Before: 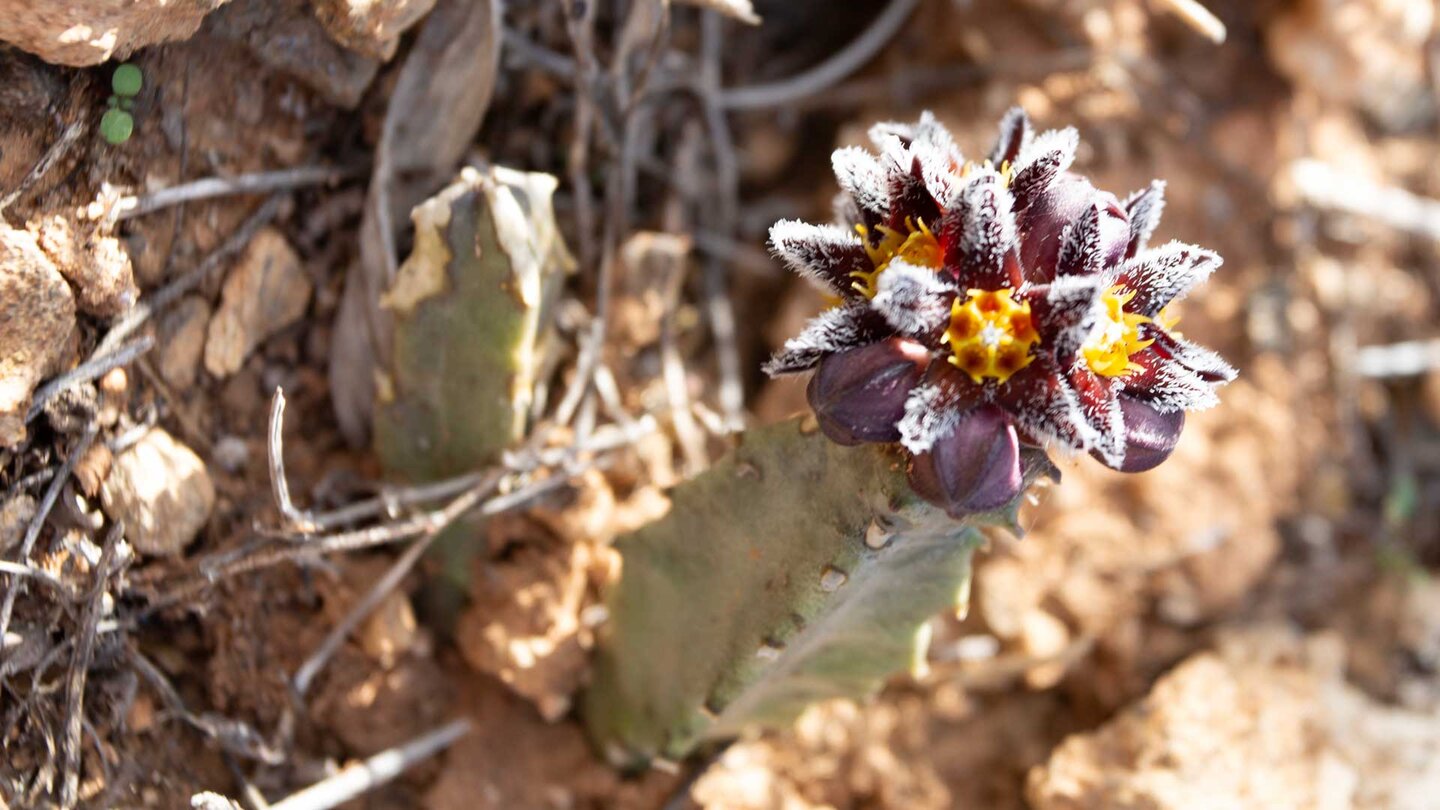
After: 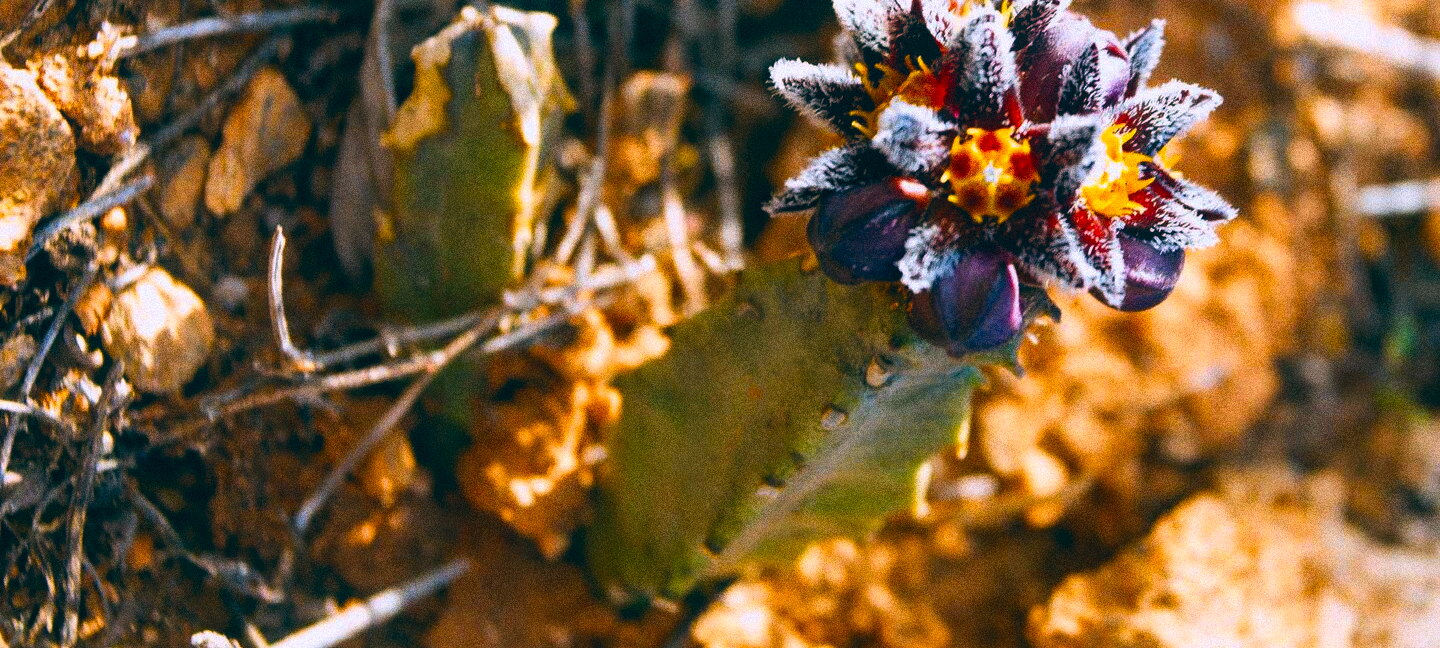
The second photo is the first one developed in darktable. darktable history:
channel mixer: red [0, 0, 0, 0.91, 0, 0, 0], green [0, 0, 0, 0.208, 1, 0, 0], blue [0, 0, 0, -0.192, 0, 1, 0]
velvia: strength 32%, mid-tones bias 0.2
vibrance: vibrance 15%
bloom: size 9%, threshold 100%, strength 7%
grain: coarseness 14.49 ISO, strength 48.04%, mid-tones bias 35%
crop and rotate: top 19.998%
color balance: lift [1.016, 0.983, 1, 1.017], gamma [0.78, 1.018, 1.043, 0.957], gain [0.786, 1.063, 0.937, 1.017], input saturation 118.26%, contrast 13.43%, contrast fulcrum 21.62%, output saturation 82.76%
color contrast: green-magenta contrast 1.55, blue-yellow contrast 1.83
contrast brightness saturation: contrast 0.06, brightness -0.01, saturation -0.23
